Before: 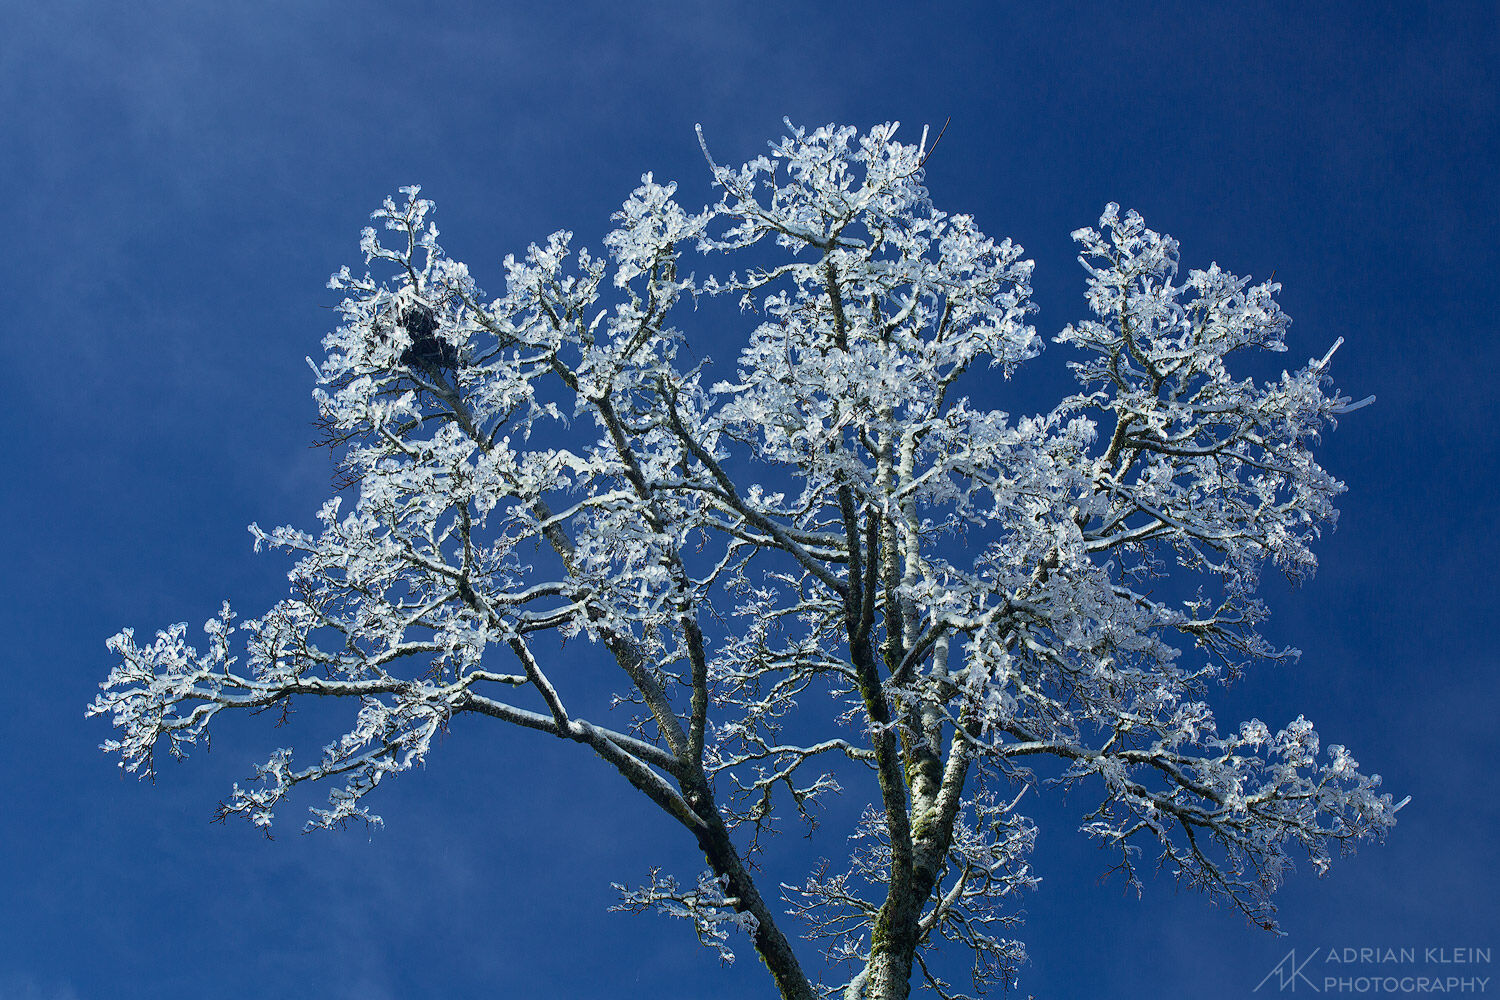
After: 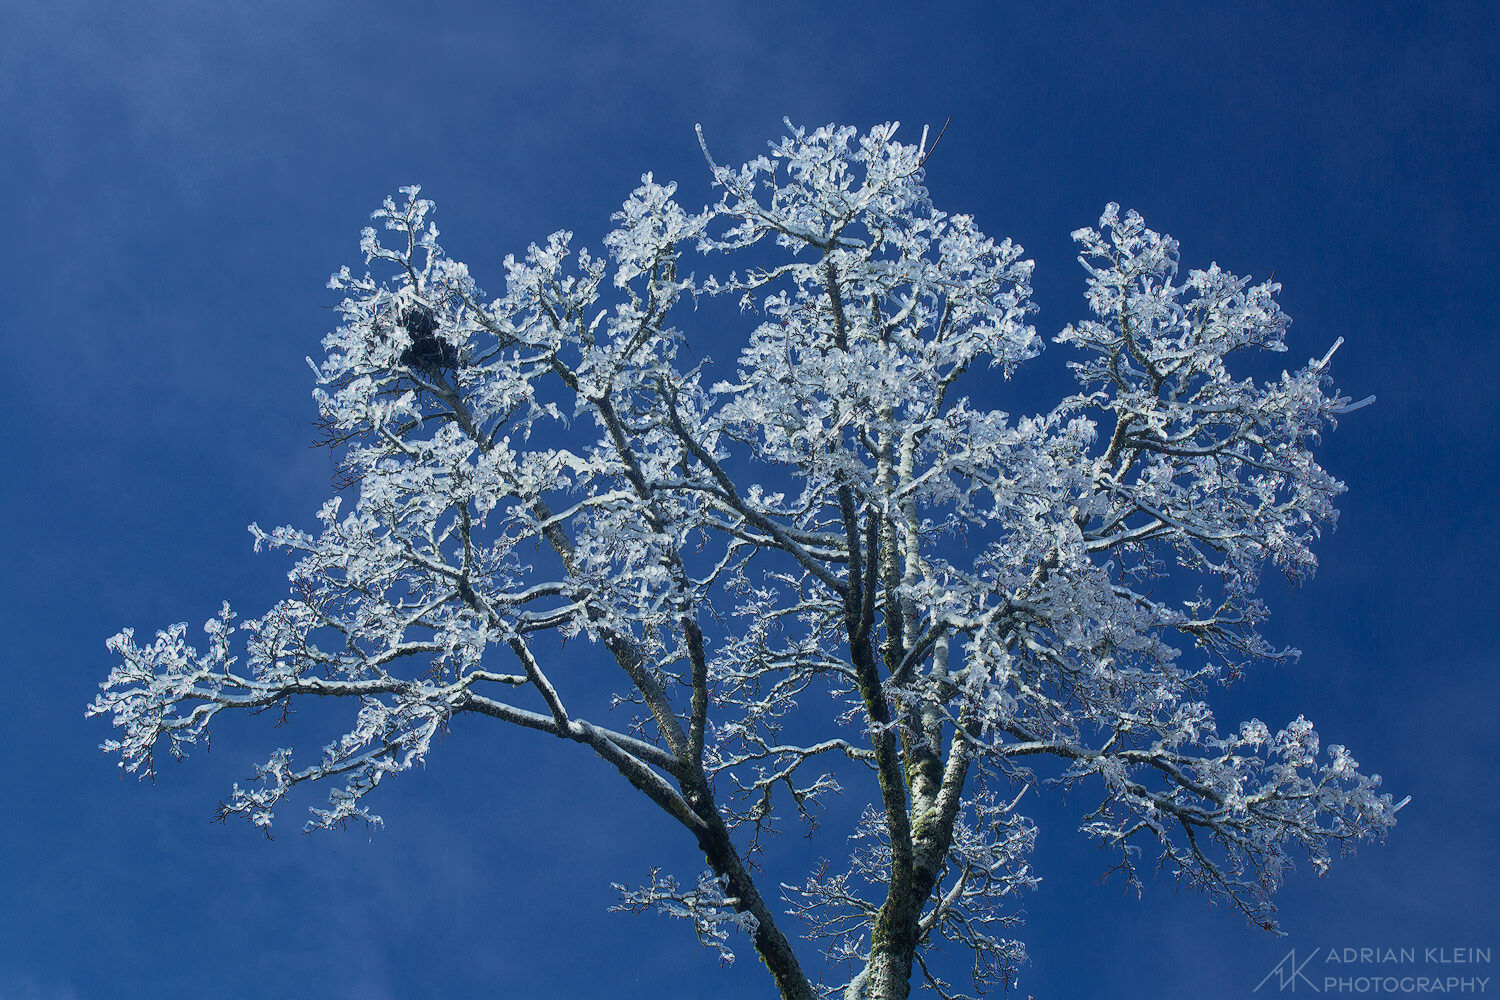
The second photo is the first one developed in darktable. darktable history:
haze removal: strength -0.055, compatibility mode true, adaptive false
